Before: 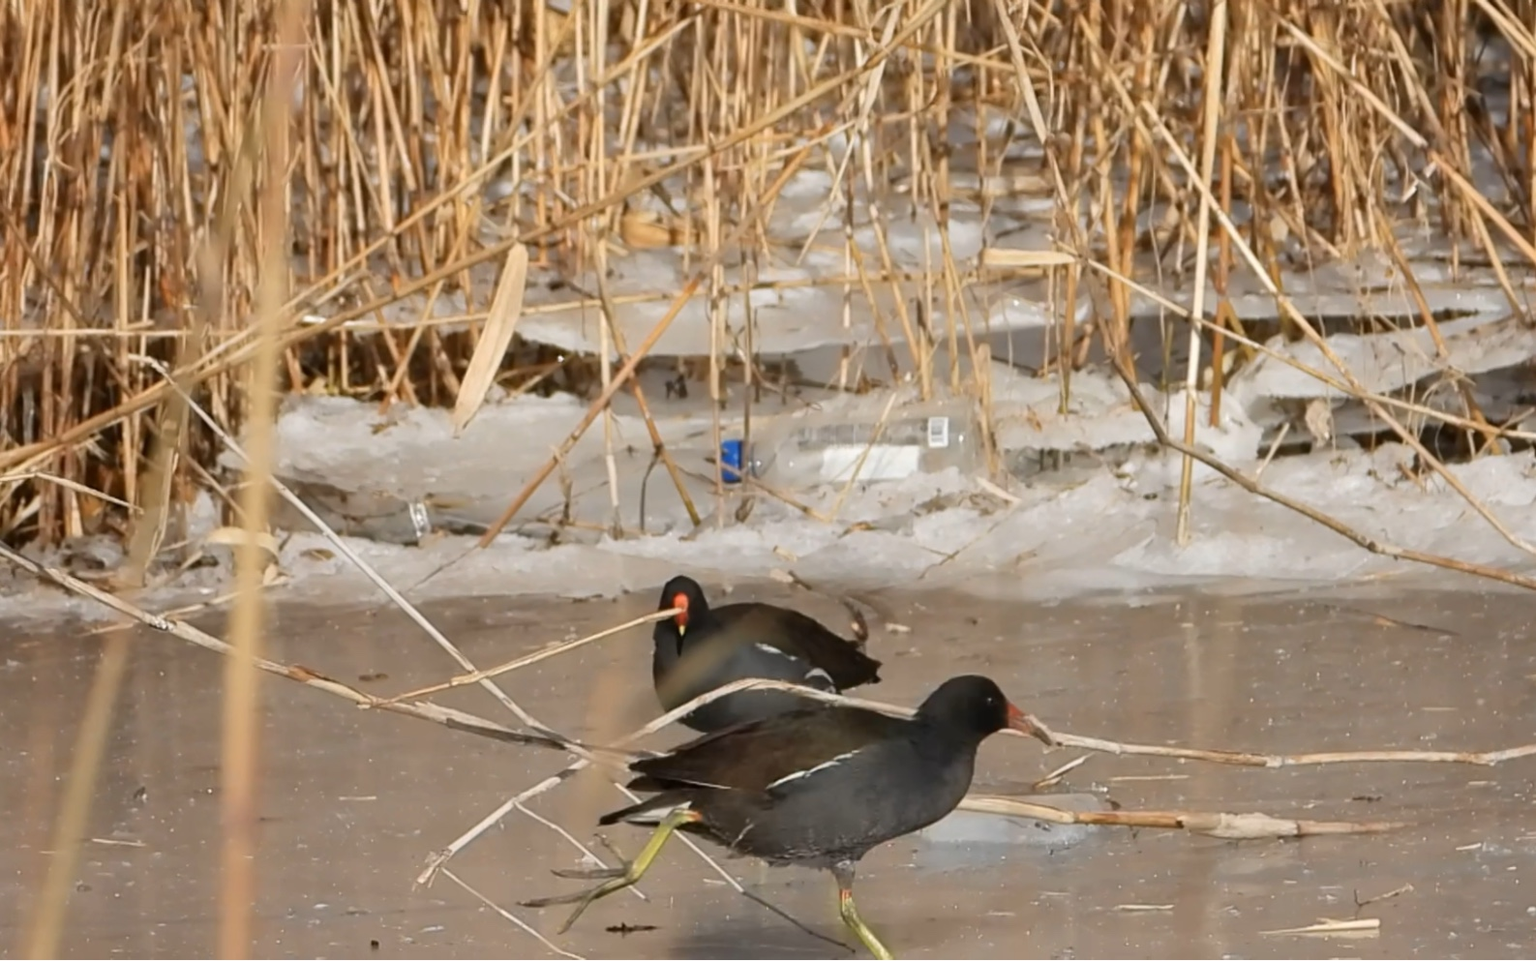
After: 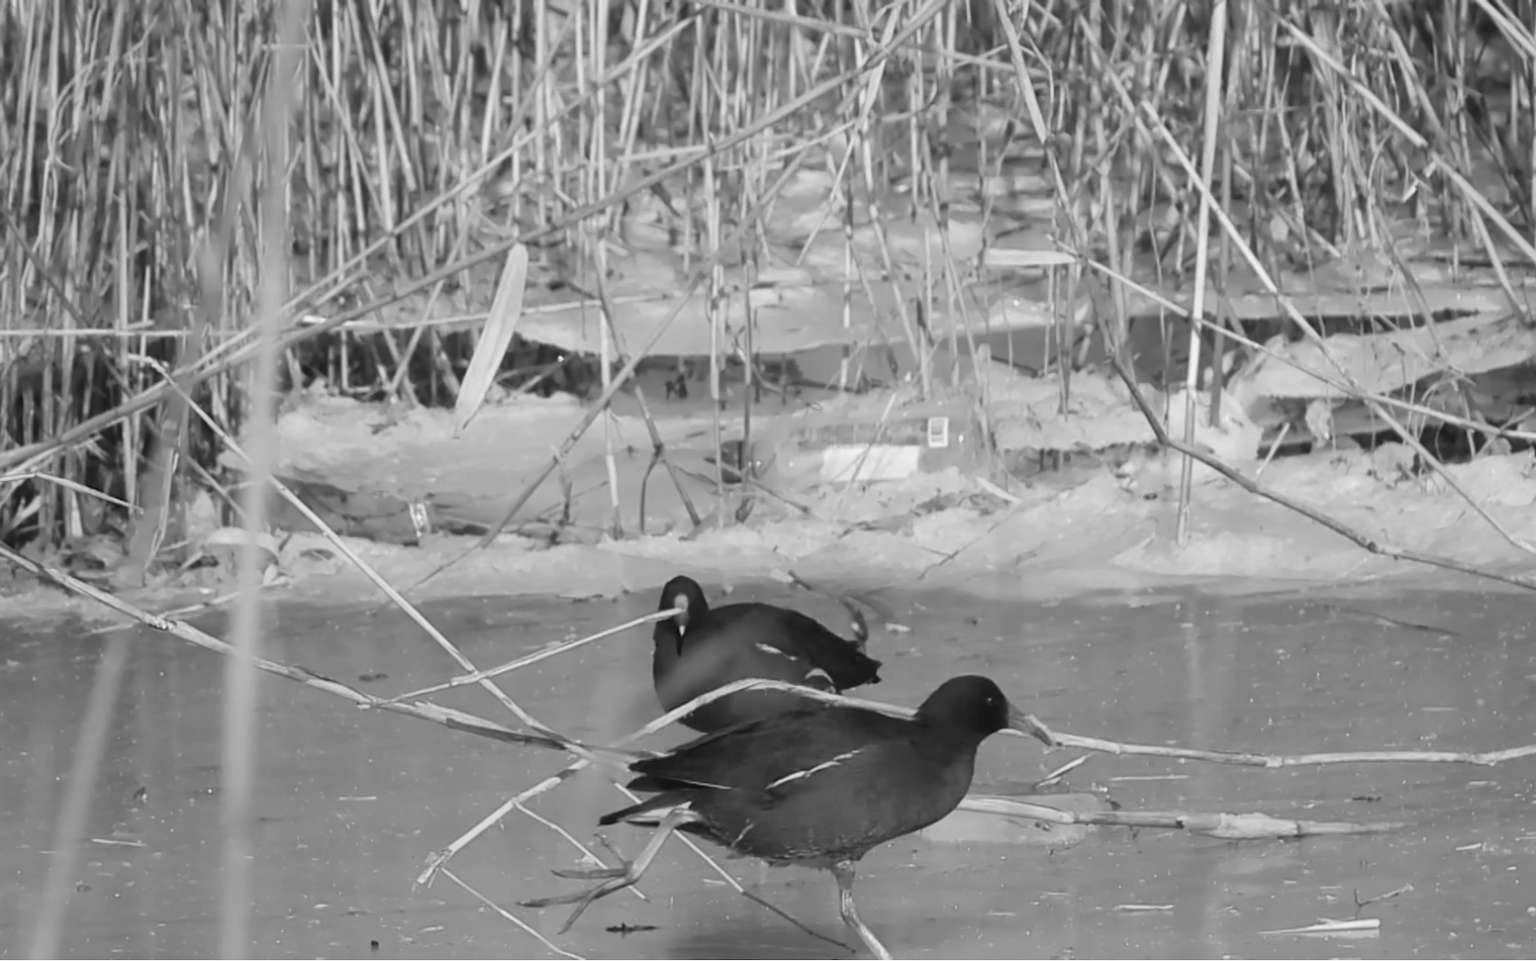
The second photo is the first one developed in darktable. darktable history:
shadows and highlights: radius 44.78, white point adjustment 6.64, compress 79.65%, highlights color adjustment 78.42%, soften with gaussian
contrast equalizer: octaves 7, y [[0.6 ×6], [0.55 ×6], [0 ×6], [0 ×6], [0 ×6]], mix -0.3
monochrome: a -74.22, b 78.2
